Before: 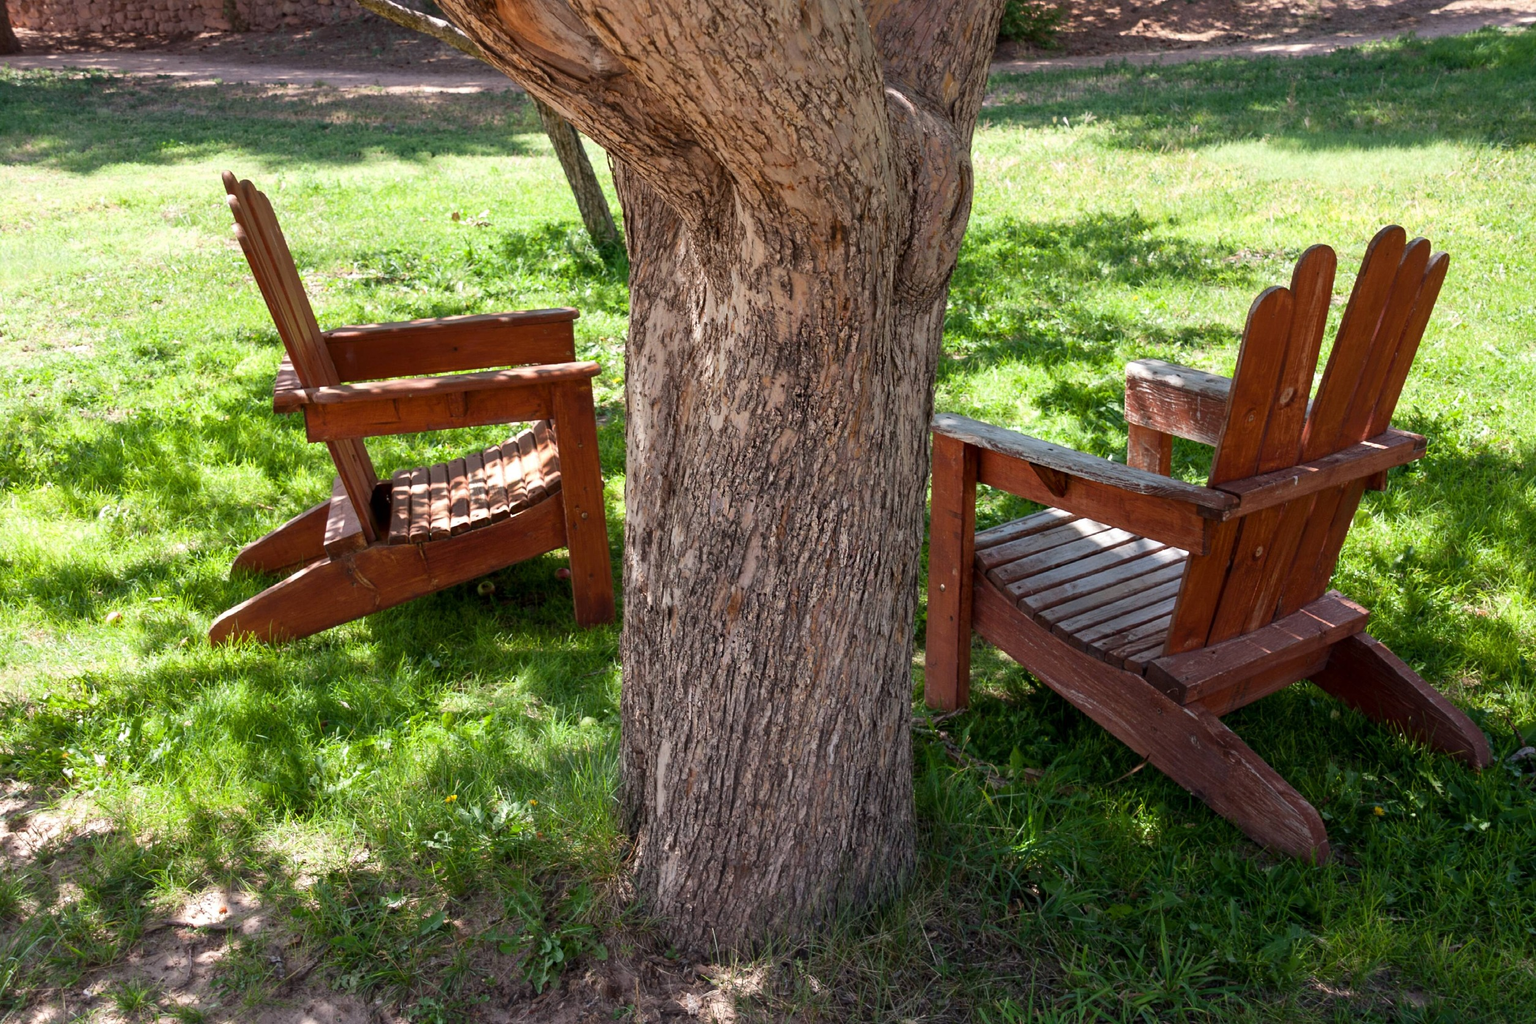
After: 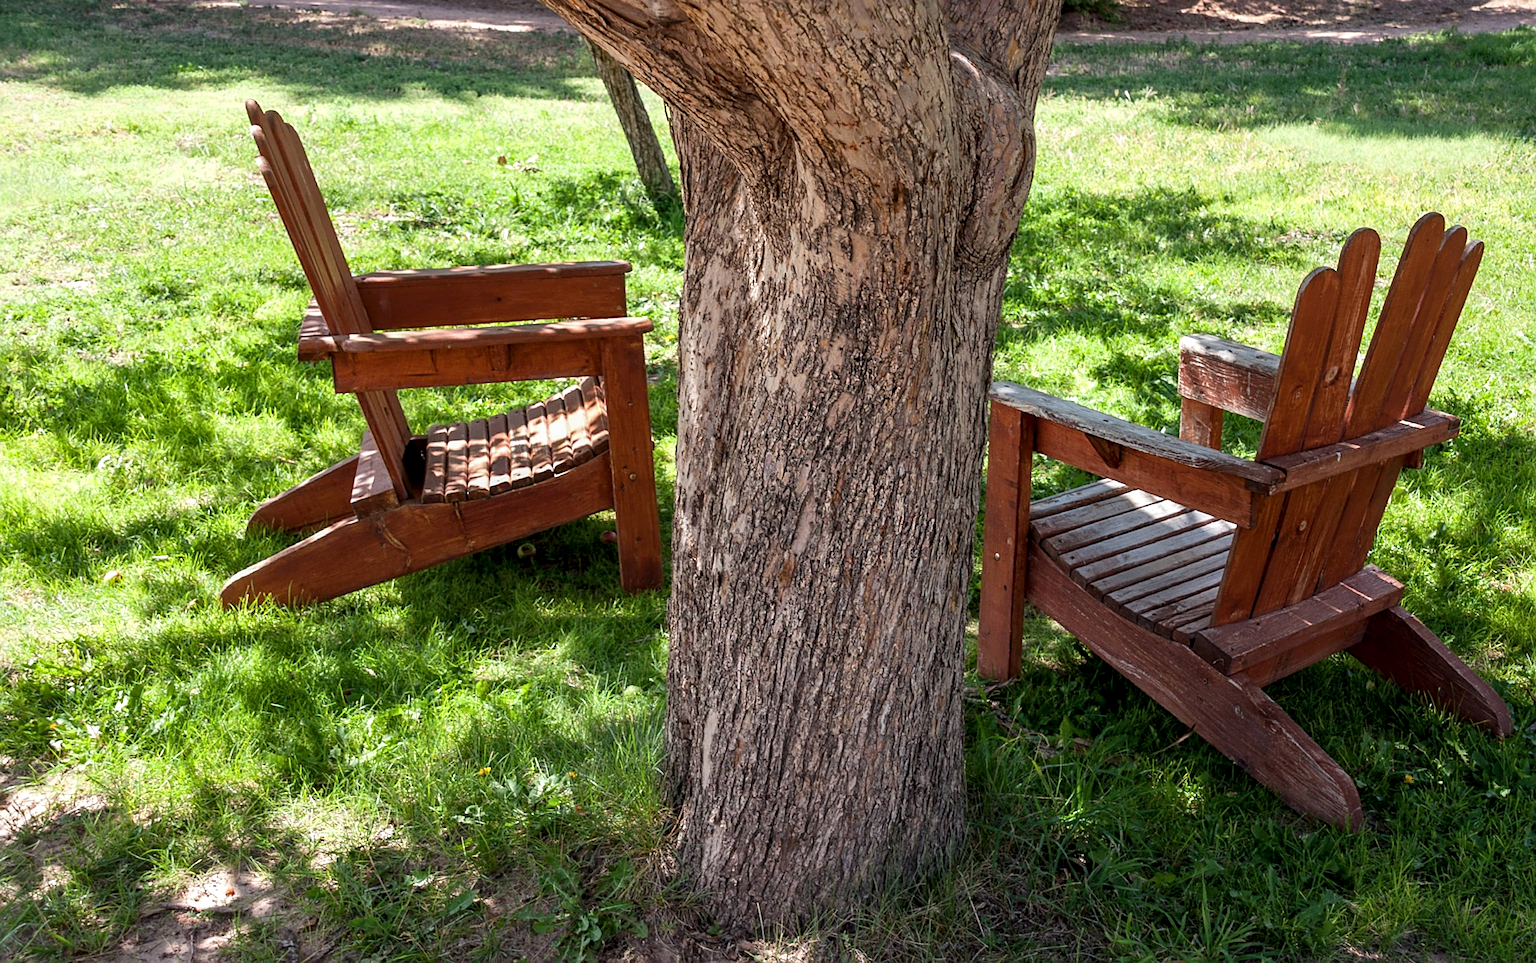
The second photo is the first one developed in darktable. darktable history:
local contrast: on, module defaults
crop and rotate: angle -0.5°
sharpen: on, module defaults
rotate and perspective: rotation 0.679°, lens shift (horizontal) 0.136, crop left 0.009, crop right 0.991, crop top 0.078, crop bottom 0.95
